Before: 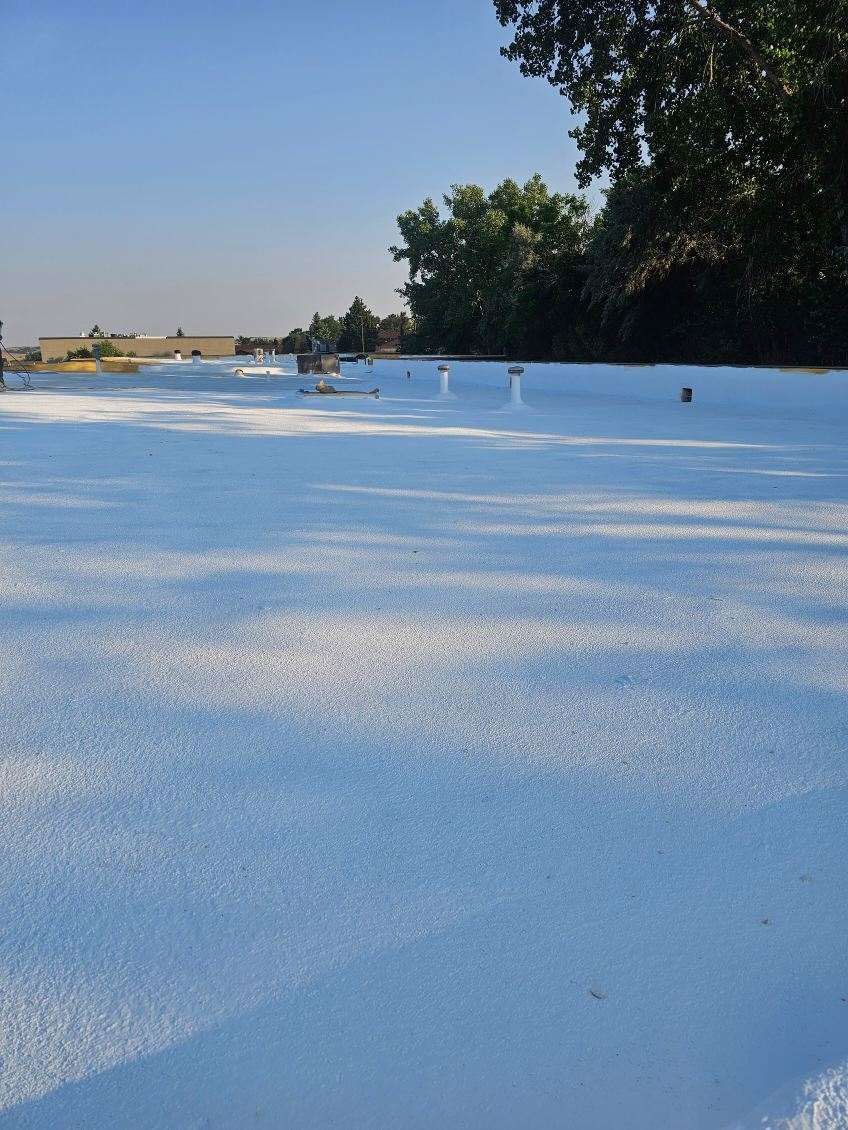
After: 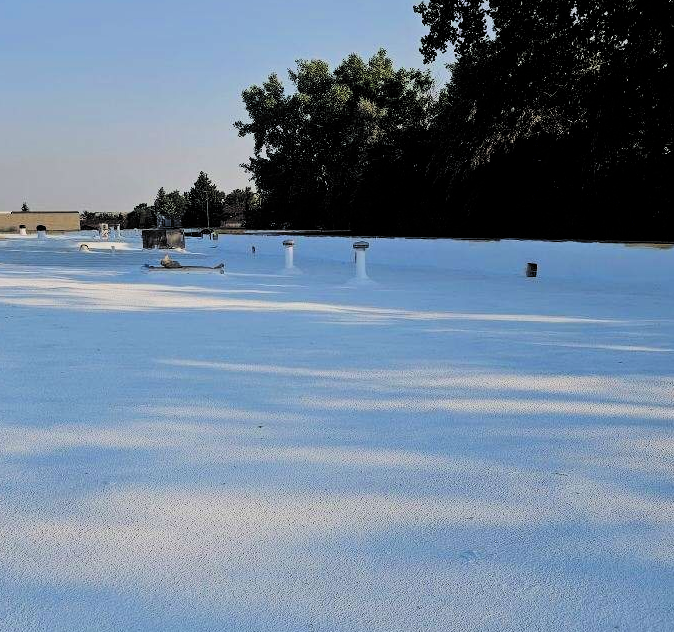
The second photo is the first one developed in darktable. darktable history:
filmic rgb: black relative exposure -5.06 EV, white relative exposure 3.98 EV, hardness 2.89, contrast 1.298, highlights saturation mix -30.59%, color science v6 (2022)
crop: left 18.326%, top 11.103%, right 2.172%, bottom 32.943%
